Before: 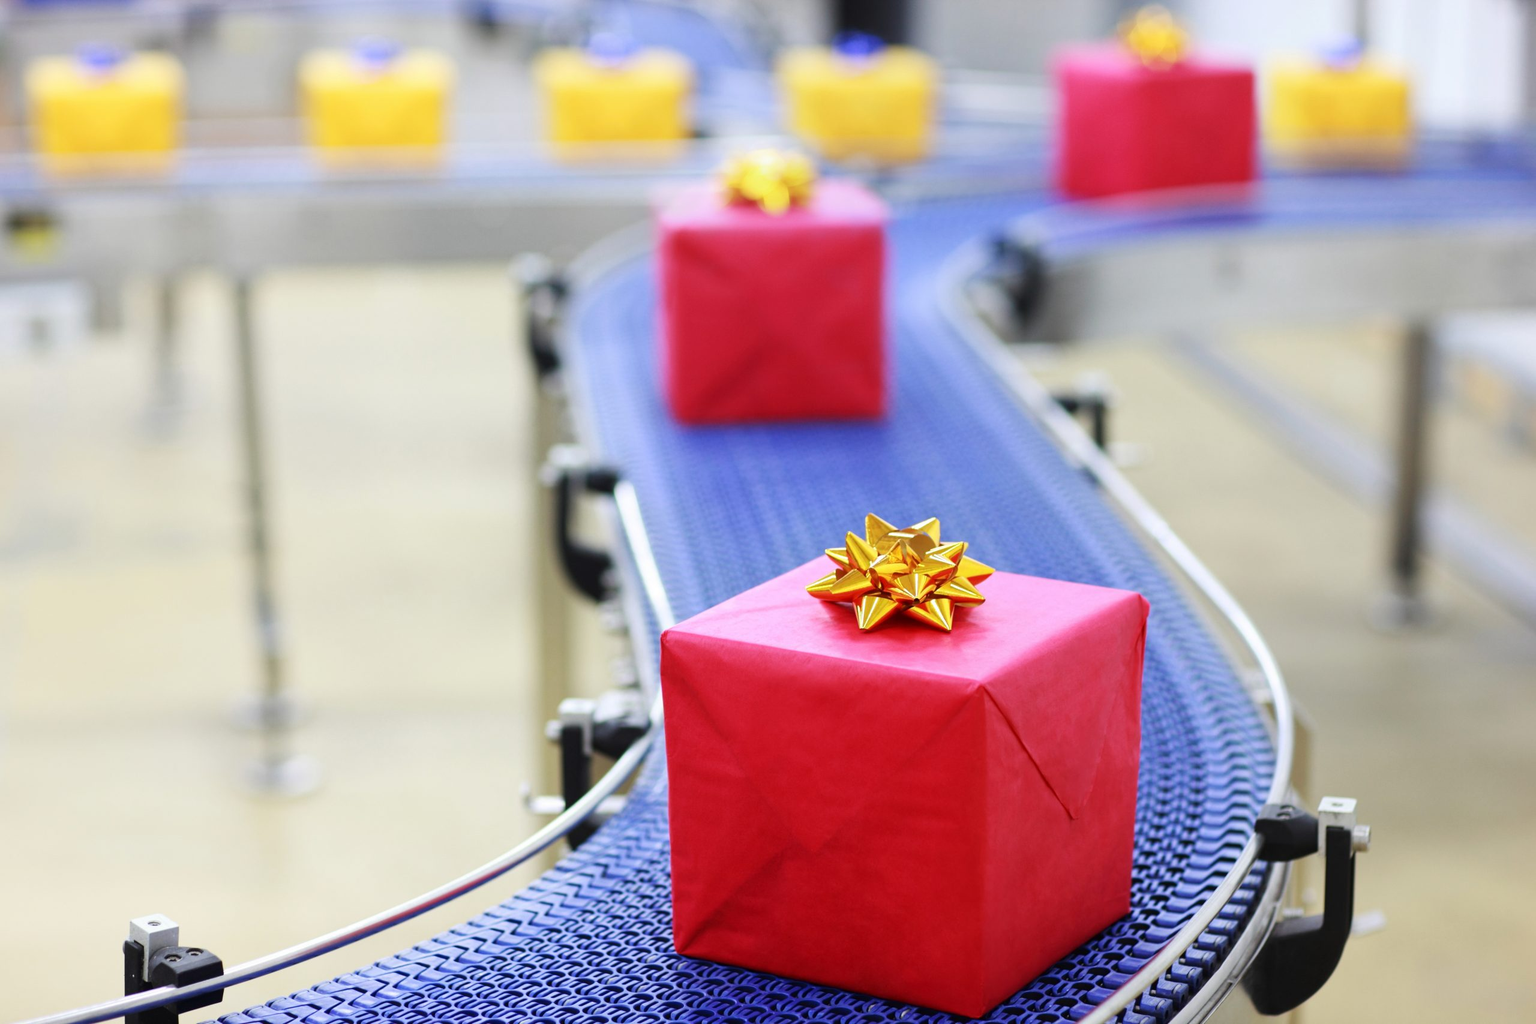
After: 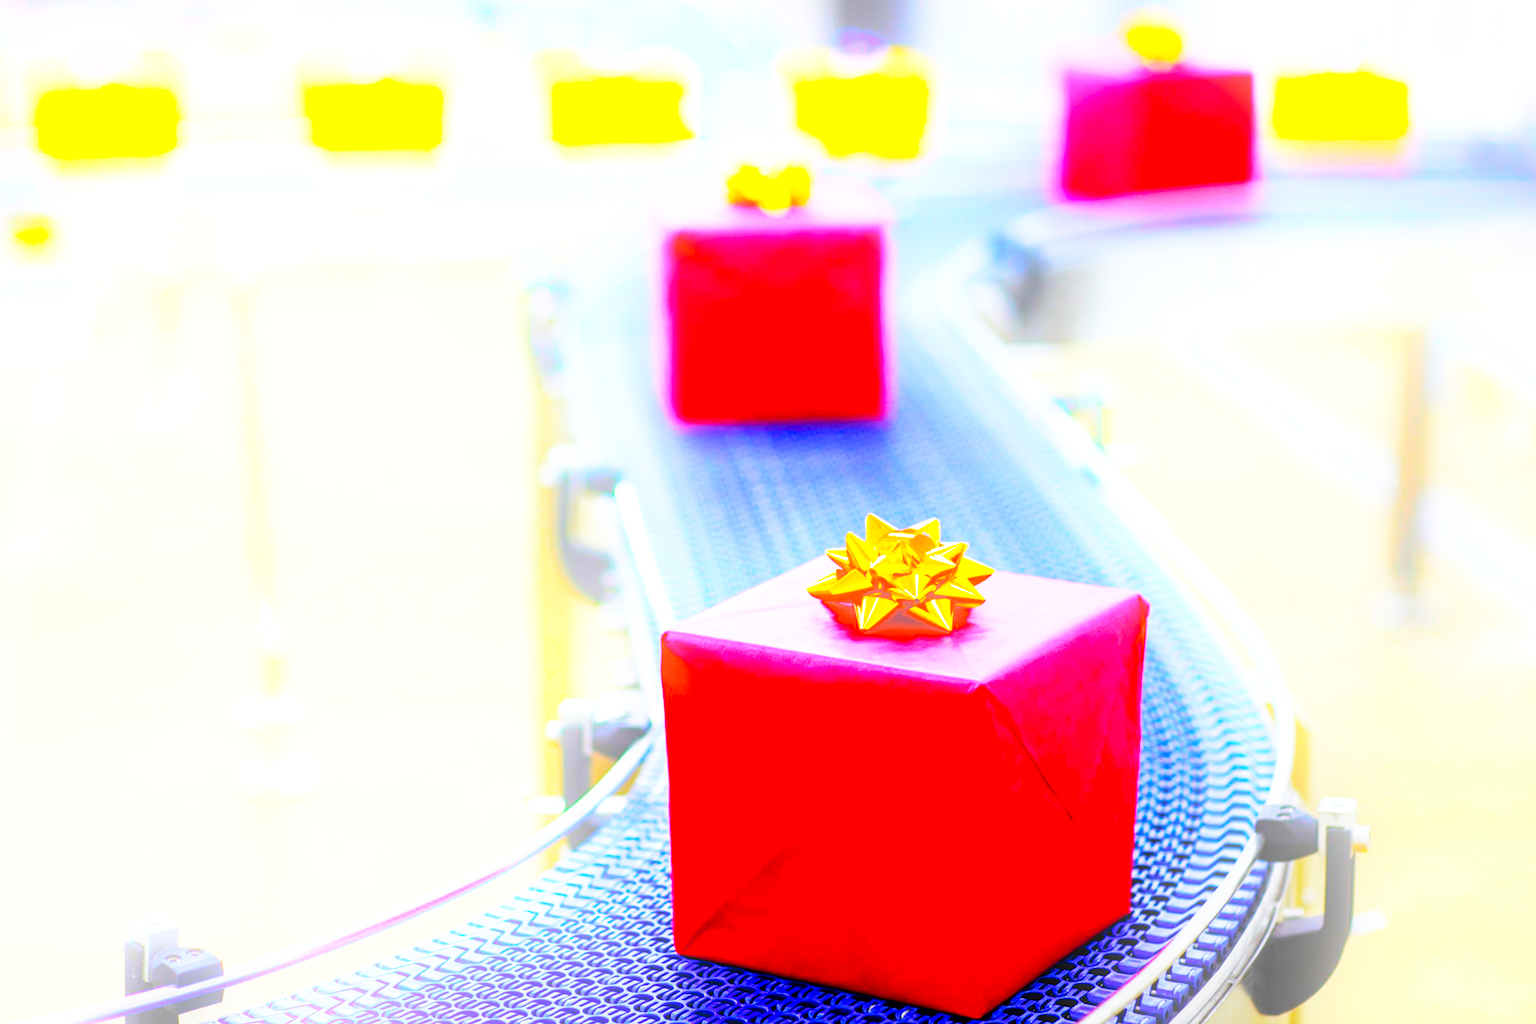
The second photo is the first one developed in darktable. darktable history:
base curve: curves: ch0 [(0, 0) (0.007, 0.004) (0.027, 0.03) (0.046, 0.07) (0.207, 0.54) (0.442, 0.872) (0.673, 0.972) (1, 1)], preserve colors none
local contrast: on, module defaults
bloom: on, module defaults
shadows and highlights: on, module defaults
color balance rgb: linear chroma grading › global chroma 15%, perceptual saturation grading › global saturation 30%
